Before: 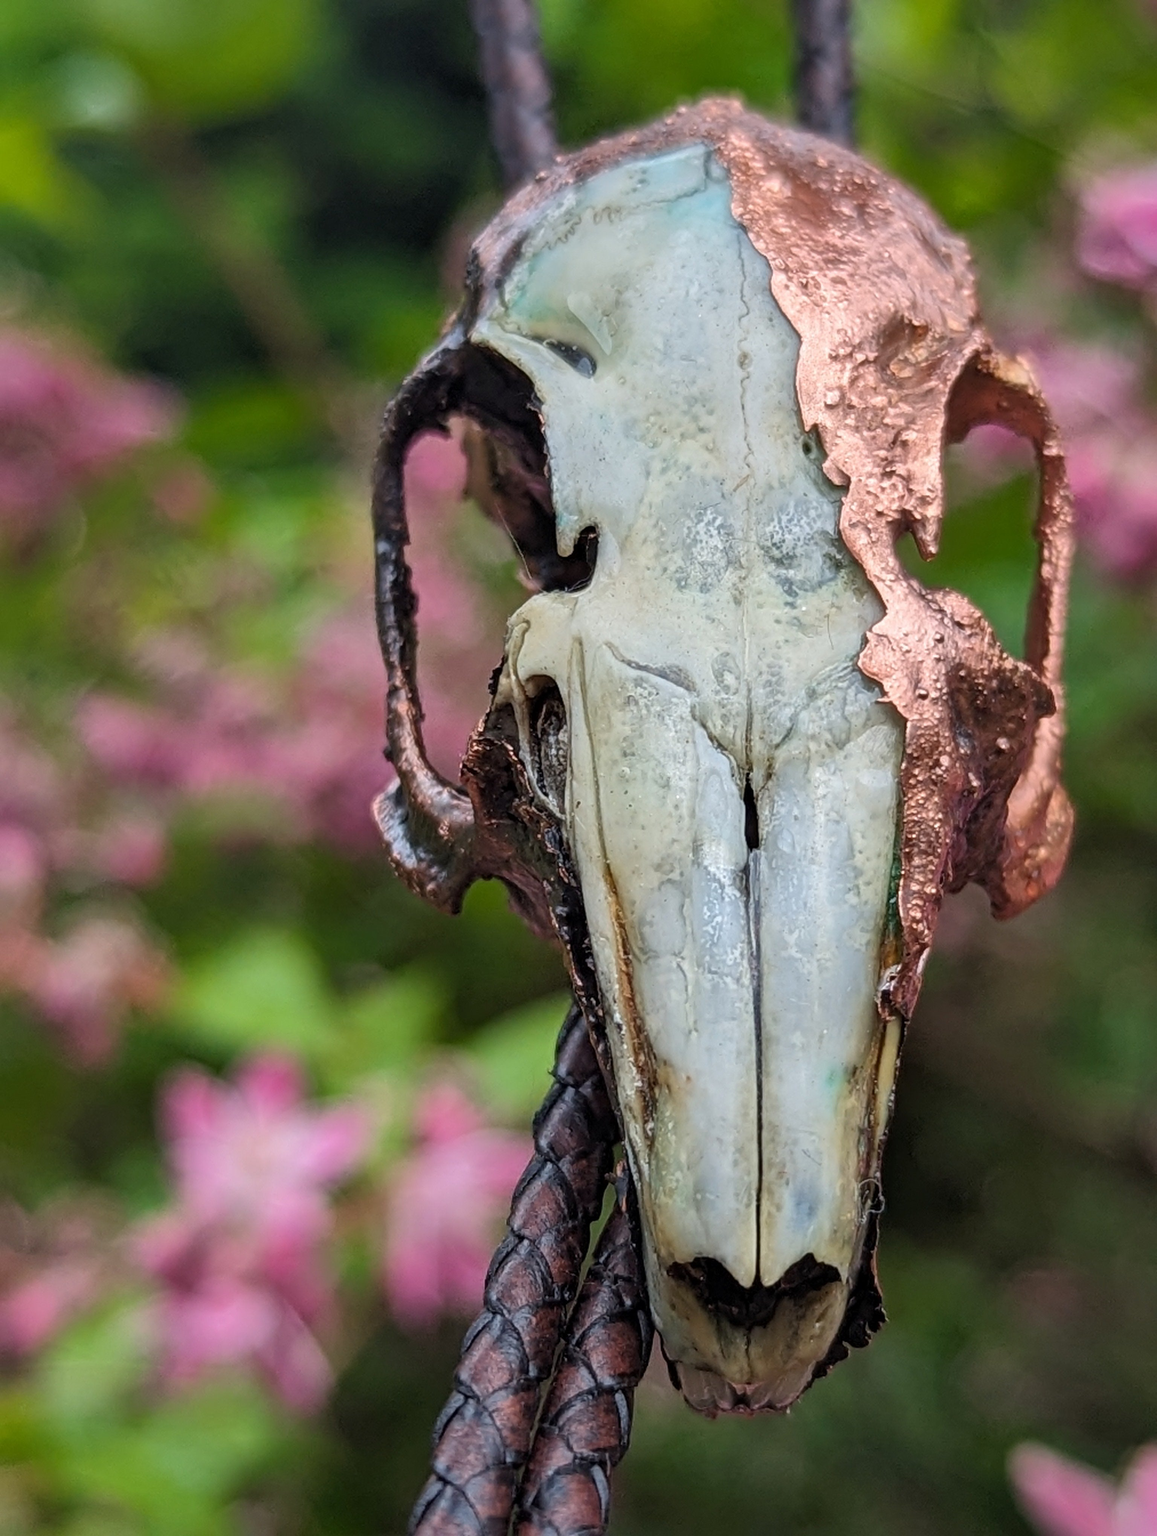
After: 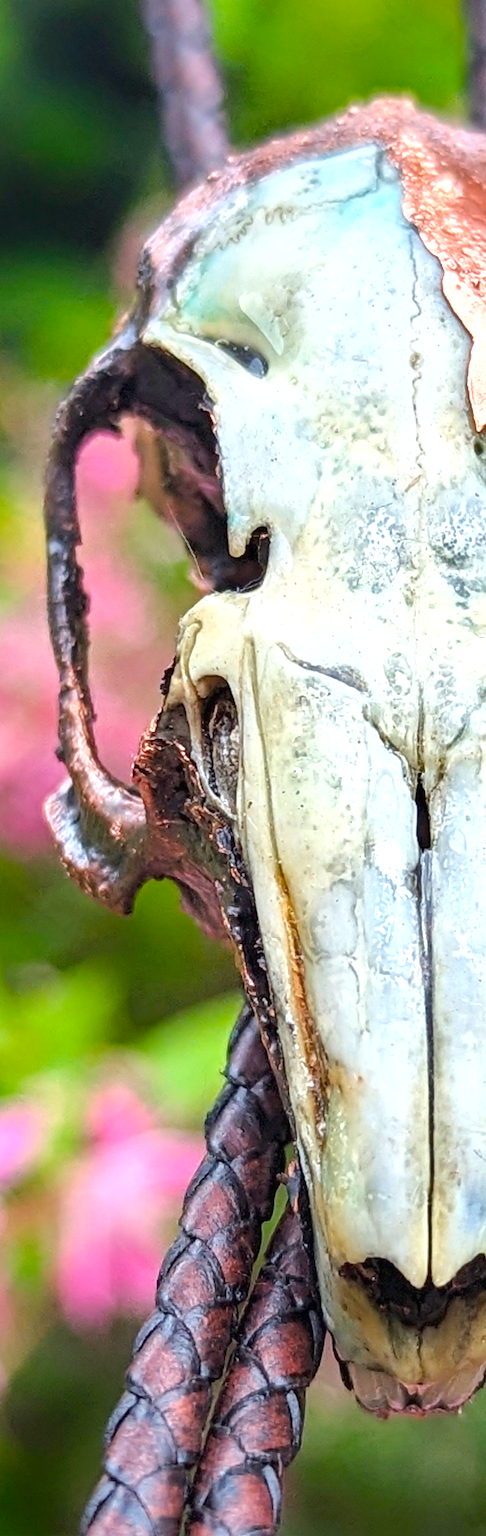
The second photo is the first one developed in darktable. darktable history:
crop: left 28.412%, right 29.556%
color balance rgb: perceptual saturation grading › global saturation 25.087%, perceptual brilliance grading › mid-tones 10.428%, perceptual brilliance grading › shadows 15.153%, contrast -9.801%
exposure: black level correction 0, exposure 1.2 EV, compensate exposure bias true, compensate highlight preservation false
shadows and highlights: shadows -87.08, highlights -36.49, soften with gaussian
